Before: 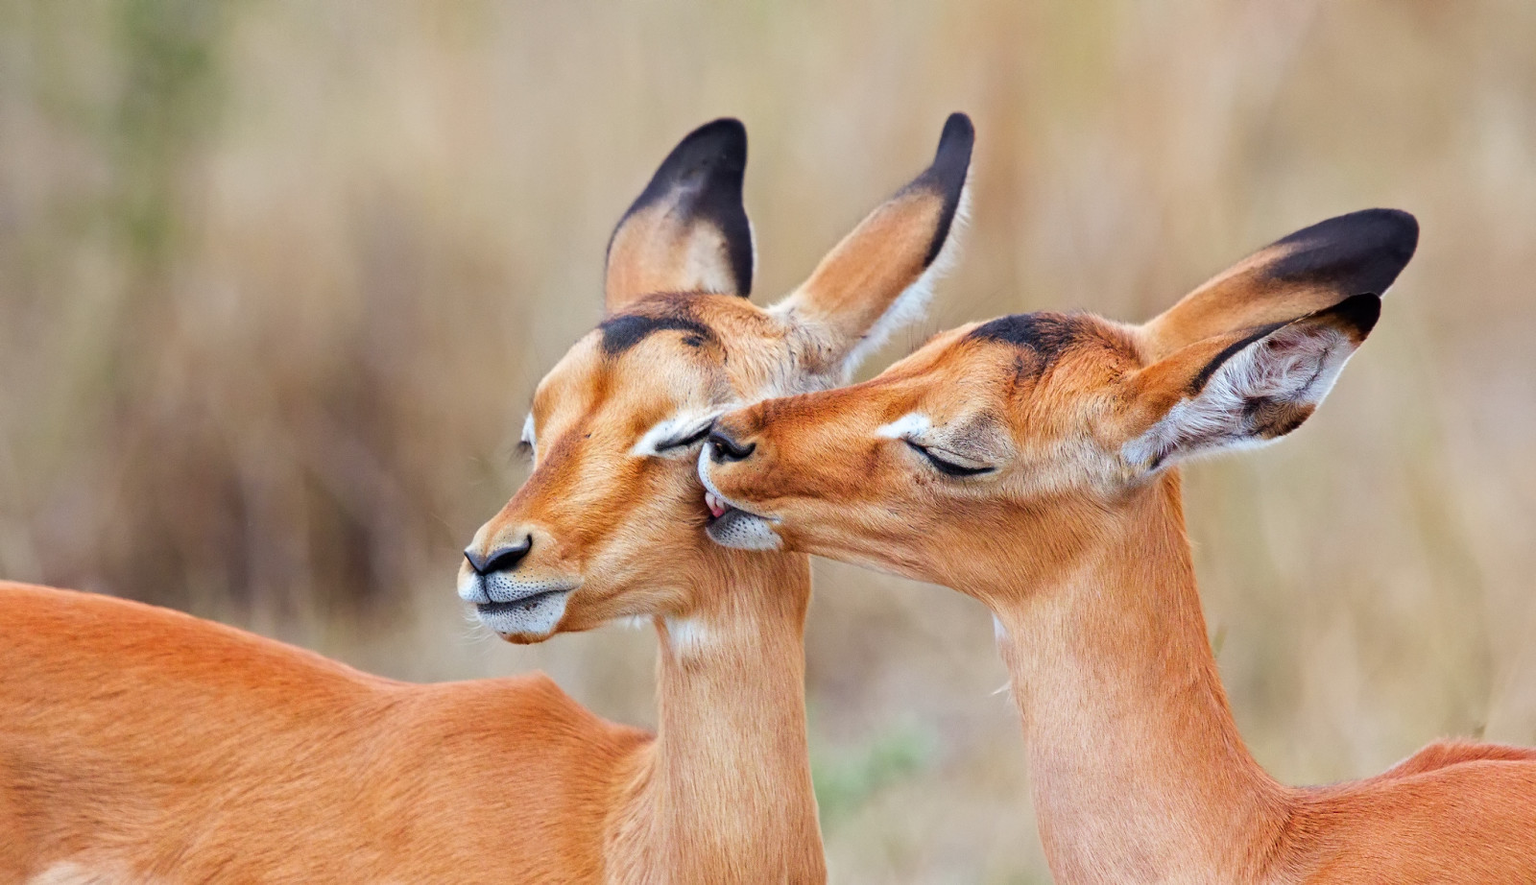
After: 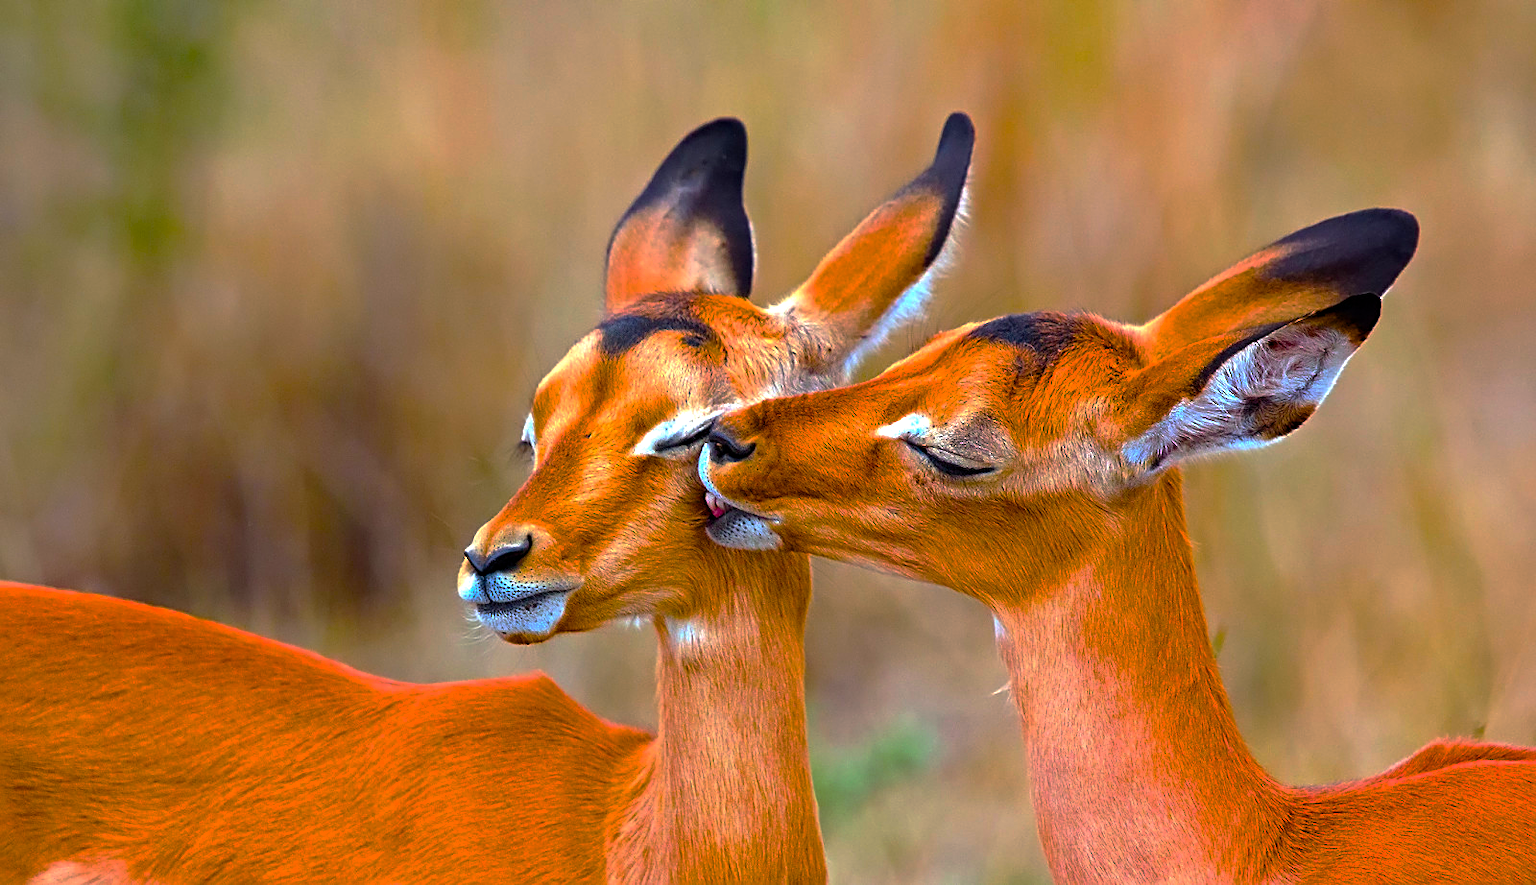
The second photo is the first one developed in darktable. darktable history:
tone equalizer: on, module defaults
sharpen: on, module defaults
color balance rgb: shadows lift › luminance -9.754%, perceptual saturation grading › global saturation 66.25%, perceptual saturation grading › highlights 50.222%, perceptual saturation grading › shadows 29.373%, perceptual brilliance grading › highlights 10.251%, perceptual brilliance grading › mid-tones 5.084%, global vibrance 15.084%
base curve: curves: ch0 [(0, 0) (0.826, 0.587) (1, 1)], preserve colors none
